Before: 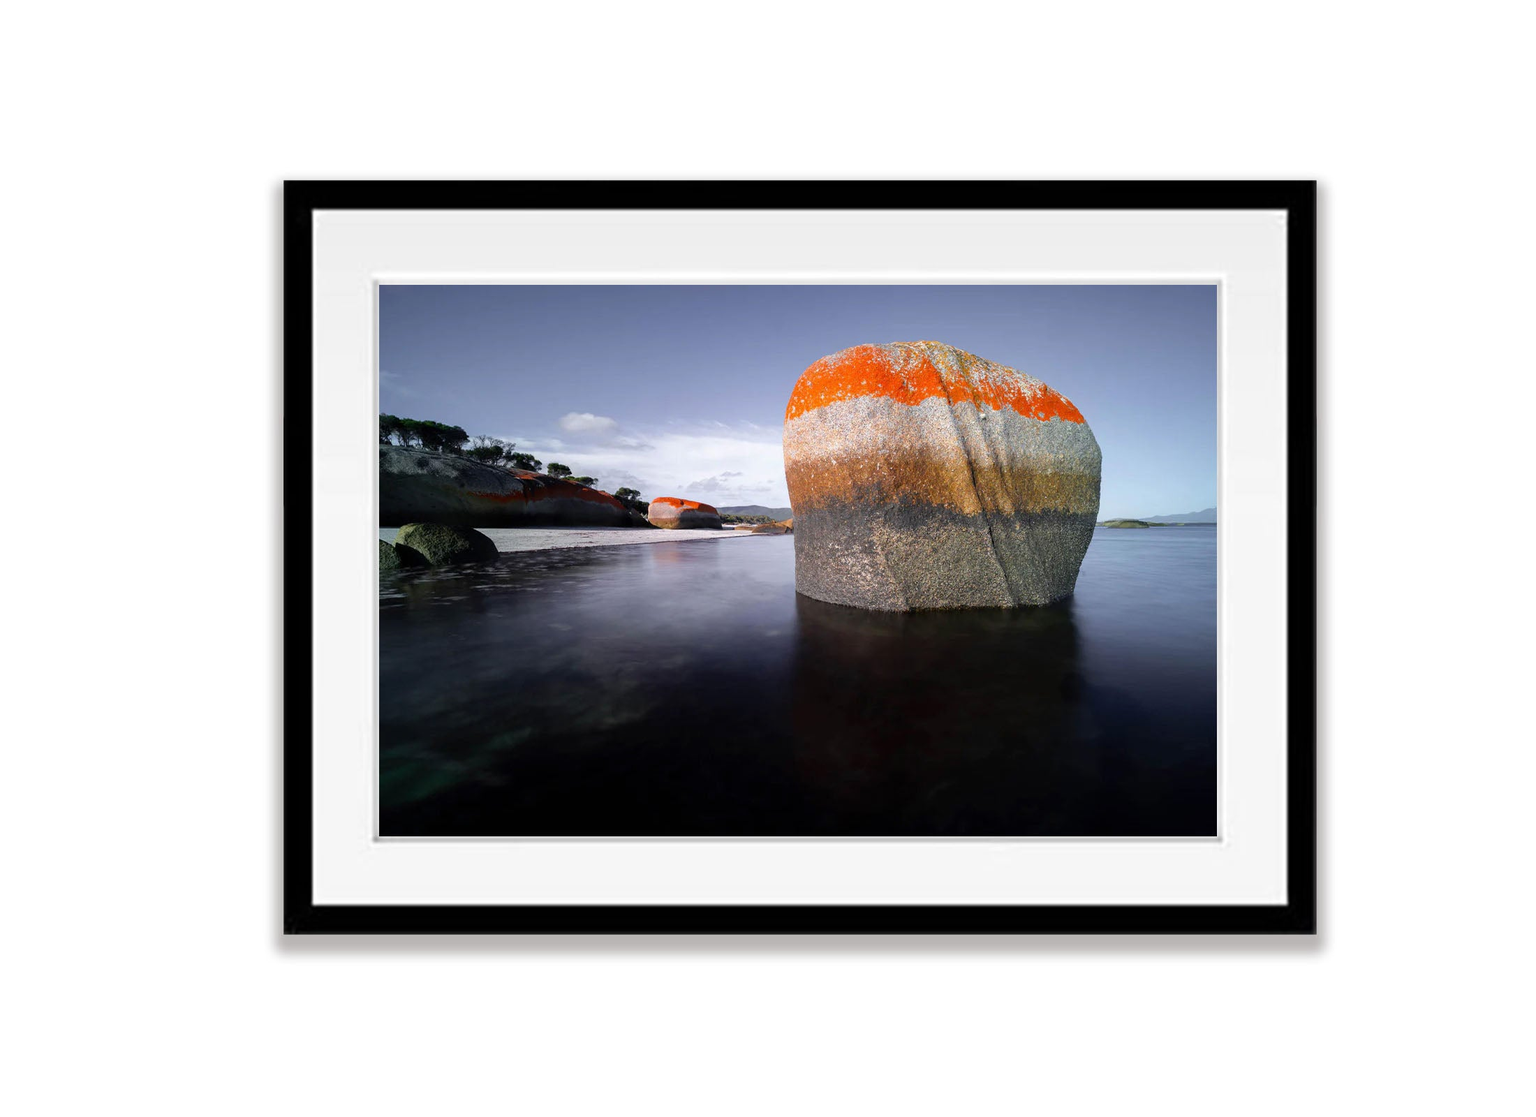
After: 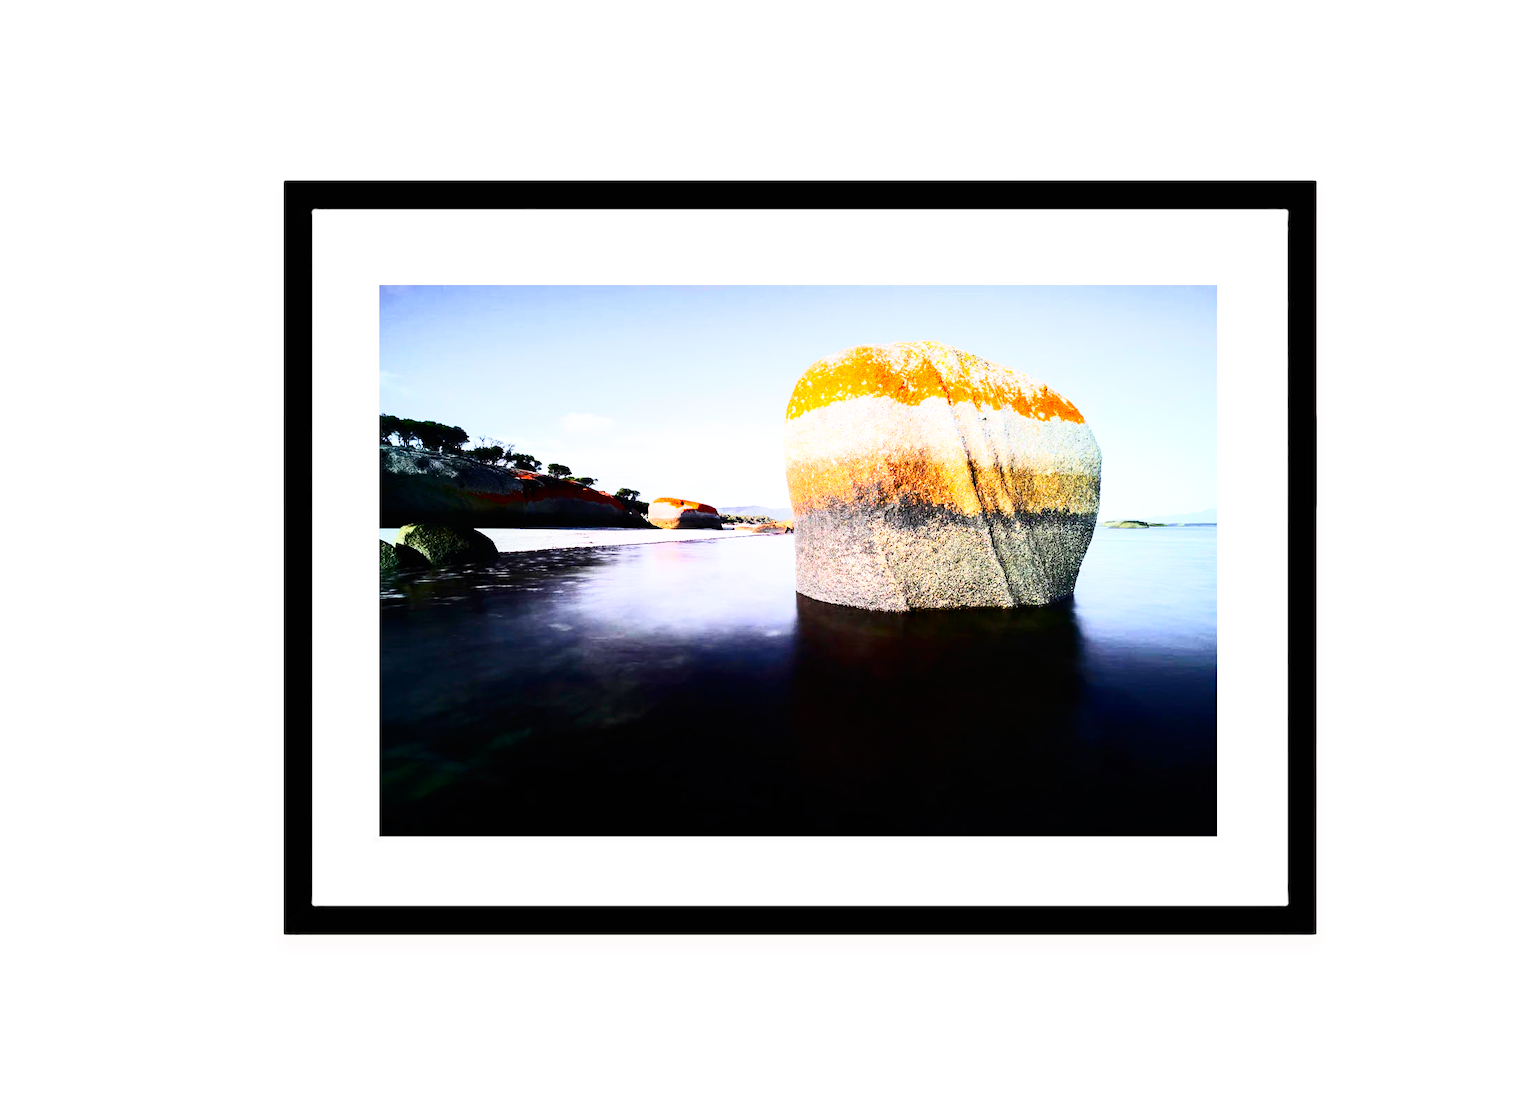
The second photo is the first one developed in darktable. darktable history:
contrast brightness saturation: contrast 0.403, brightness 0.096, saturation 0.212
base curve: curves: ch0 [(0, 0) (0.007, 0.004) (0.027, 0.03) (0.046, 0.07) (0.207, 0.54) (0.442, 0.872) (0.673, 0.972) (1, 1)], preserve colors none
